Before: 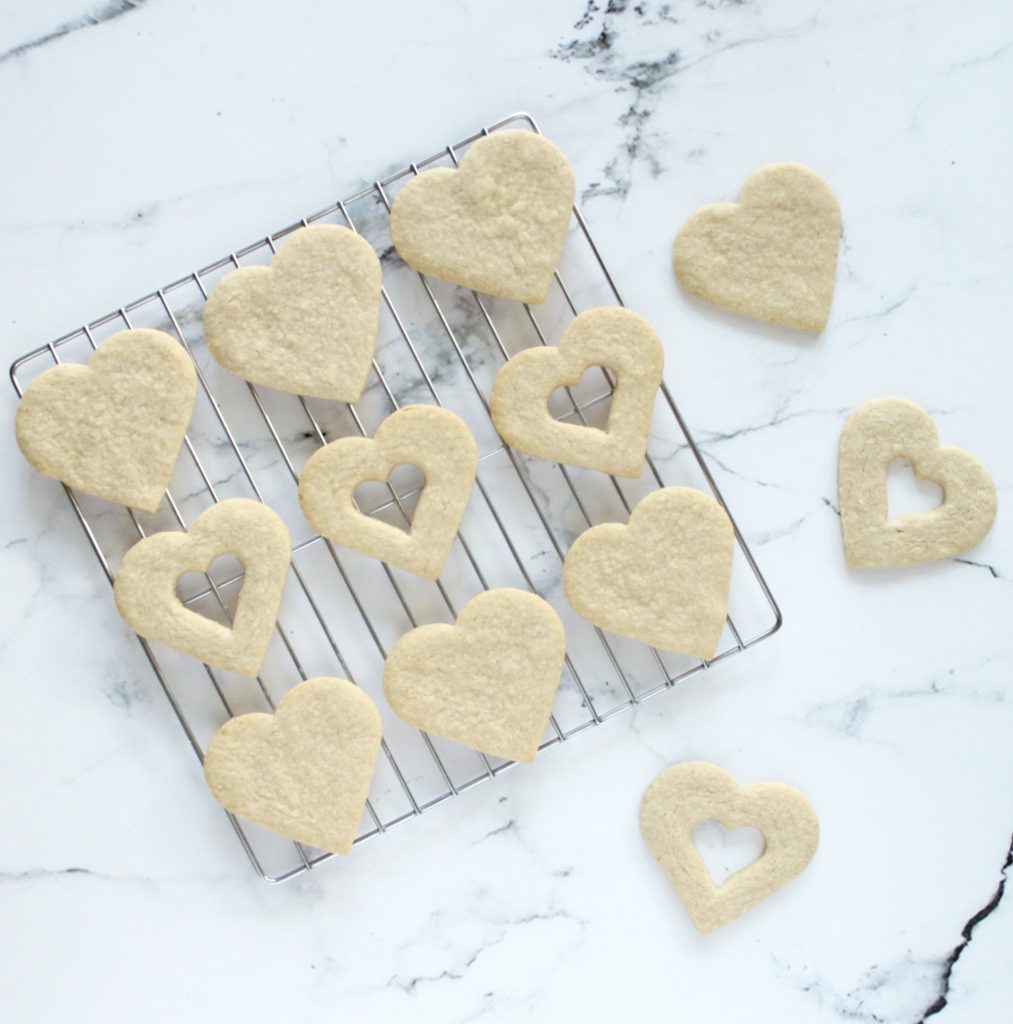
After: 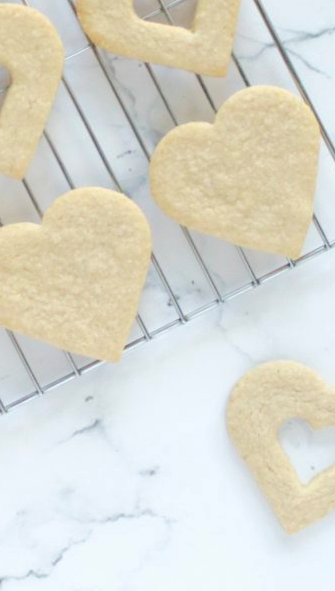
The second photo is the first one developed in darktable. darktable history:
base curve: curves: ch0 [(0, 0) (0.262, 0.32) (0.722, 0.705) (1, 1)]
crop: left 40.878%, top 39.176%, right 25.993%, bottom 3.081%
